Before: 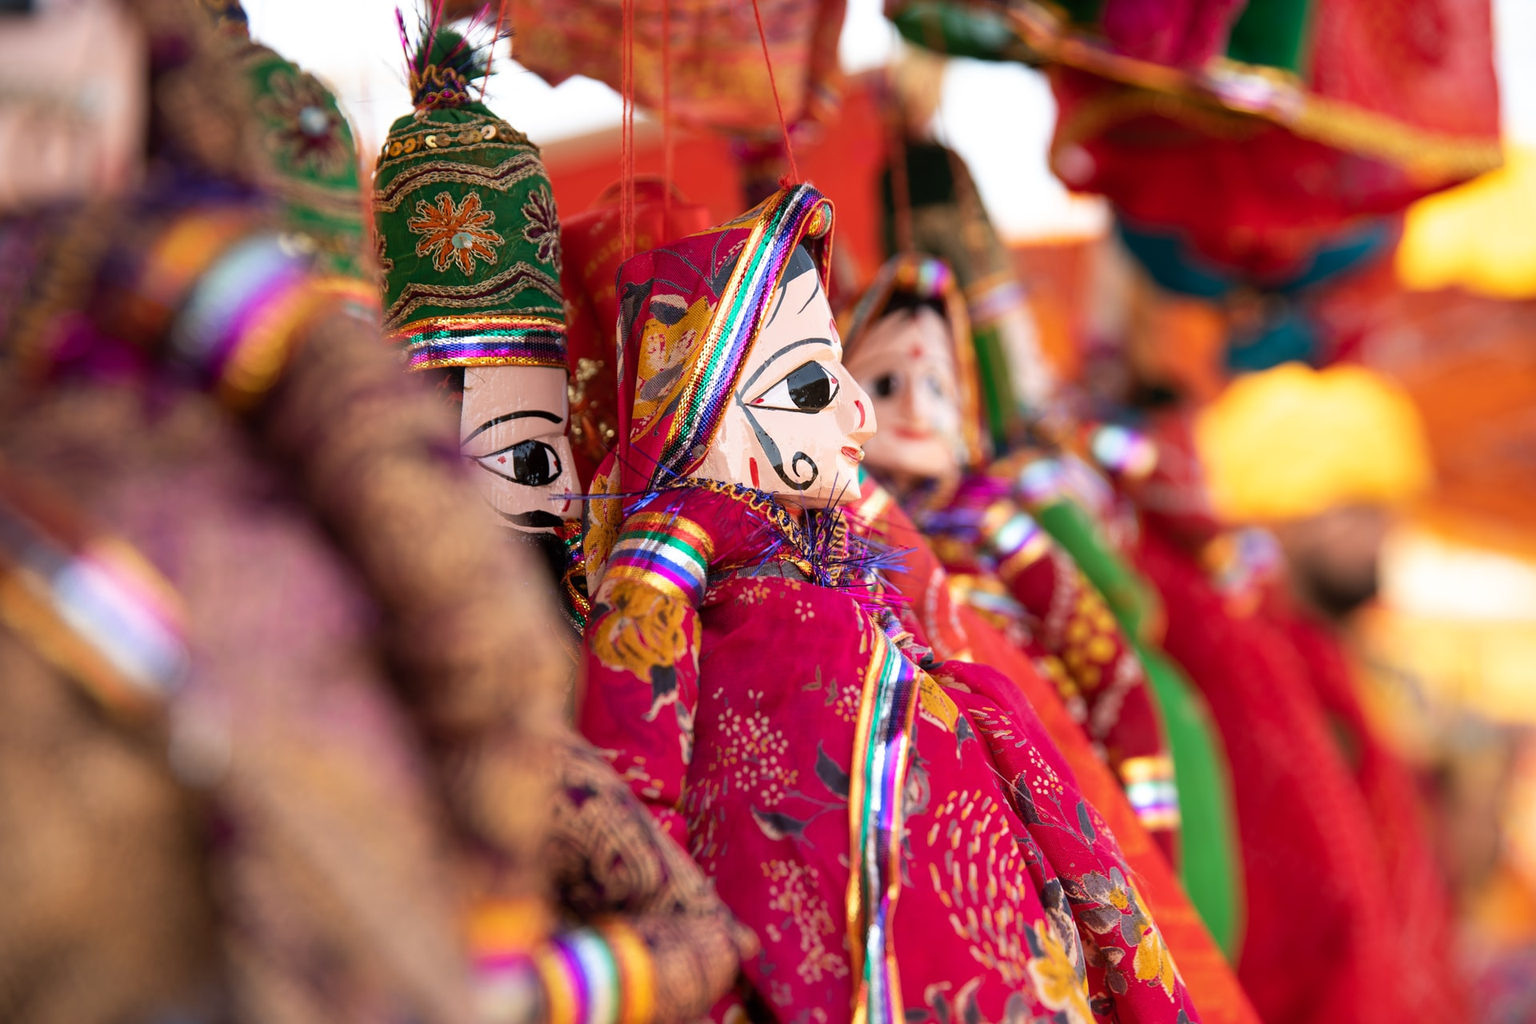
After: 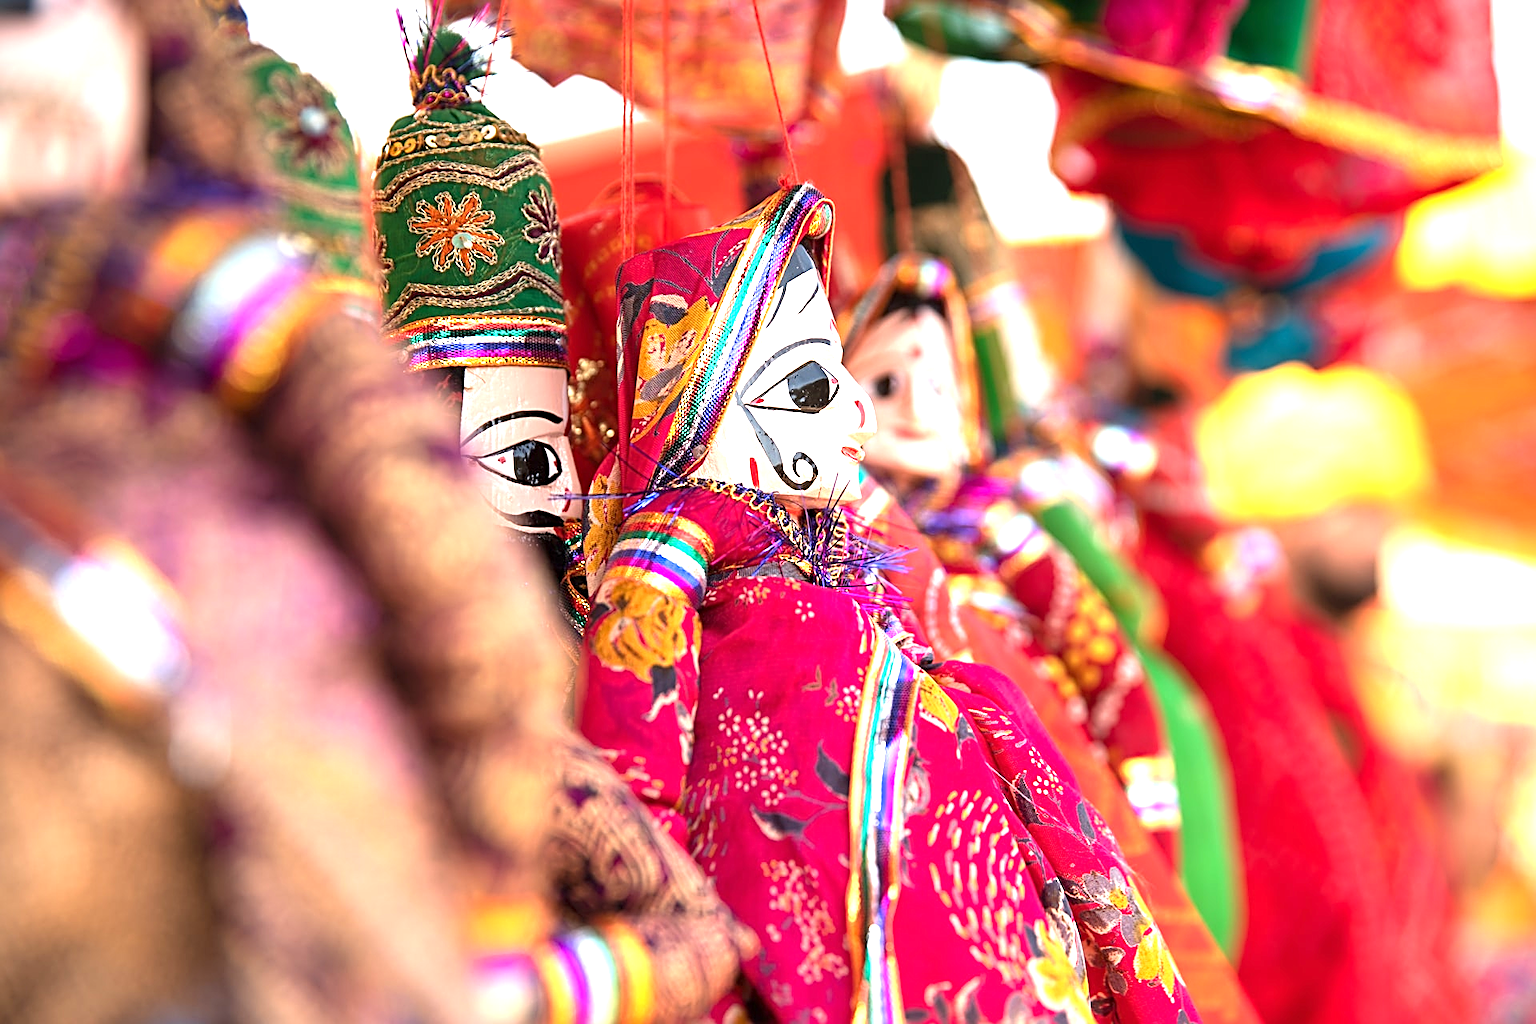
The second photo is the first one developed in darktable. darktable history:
sharpen: radius 2.676, amount 0.669
exposure: exposure 1.25 EV, compensate exposure bias true, compensate highlight preservation false
